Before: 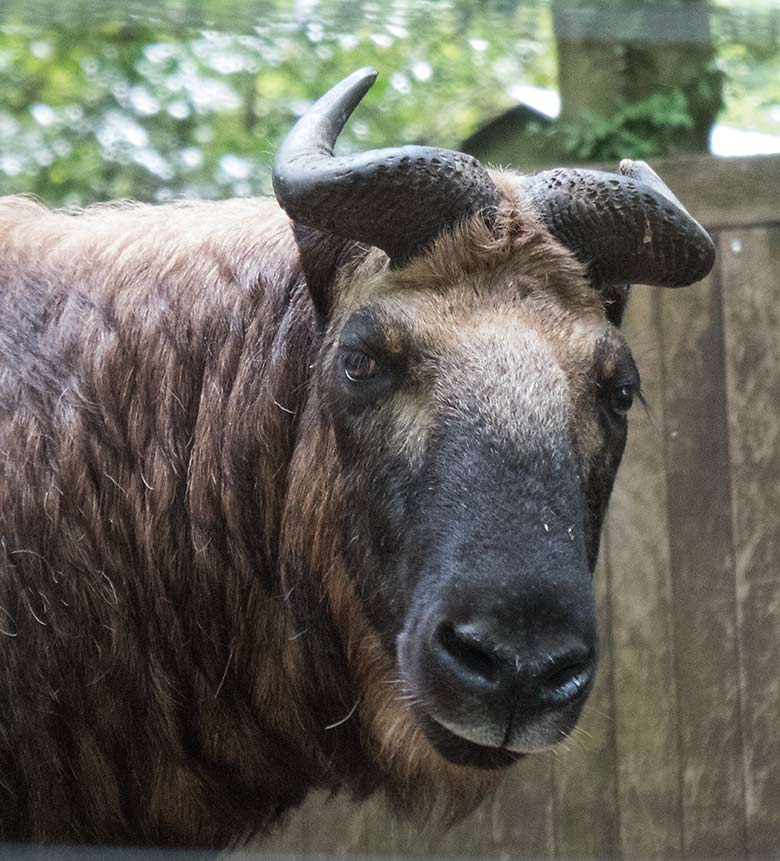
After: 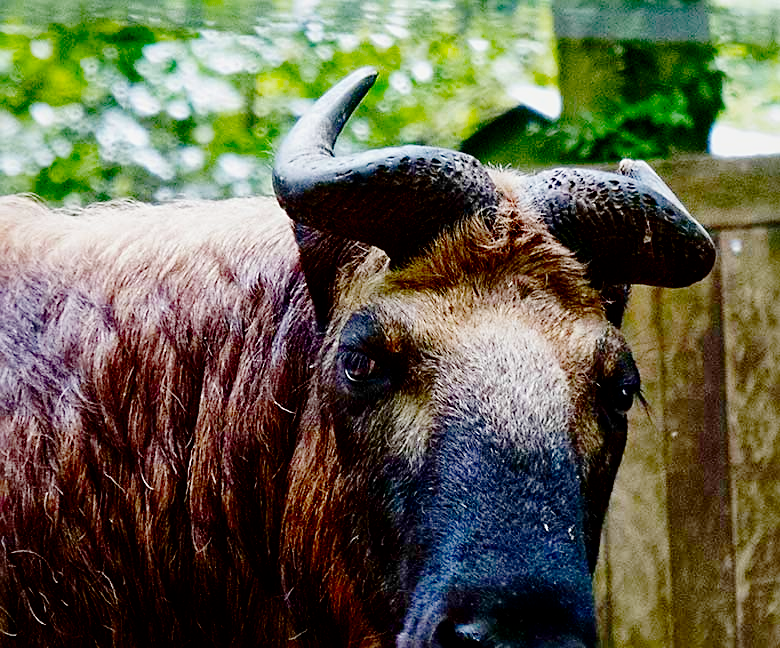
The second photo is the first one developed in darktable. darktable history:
base curve: curves: ch0 [(0, 0) (0.036, 0.01) (0.123, 0.254) (0.258, 0.504) (0.507, 0.748) (1, 1)], preserve colors none
local contrast: mode bilateral grid, contrast 20, coarseness 50, detail 119%, midtone range 0.2
exposure: black level correction -0.015, exposure -0.509 EV, compensate highlight preservation false
crop: bottom 24.647%
contrast brightness saturation: brightness -0.252, saturation 0.2
sharpen: amount 0.499
color balance rgb: highlights gain › luminance 14.763%, linear chroma grading › global chroma 33.613%, perceptual saturation grading › global saturation 17.679%, global vibrance 10.268%, saturation formula JzAzBz (2021)
